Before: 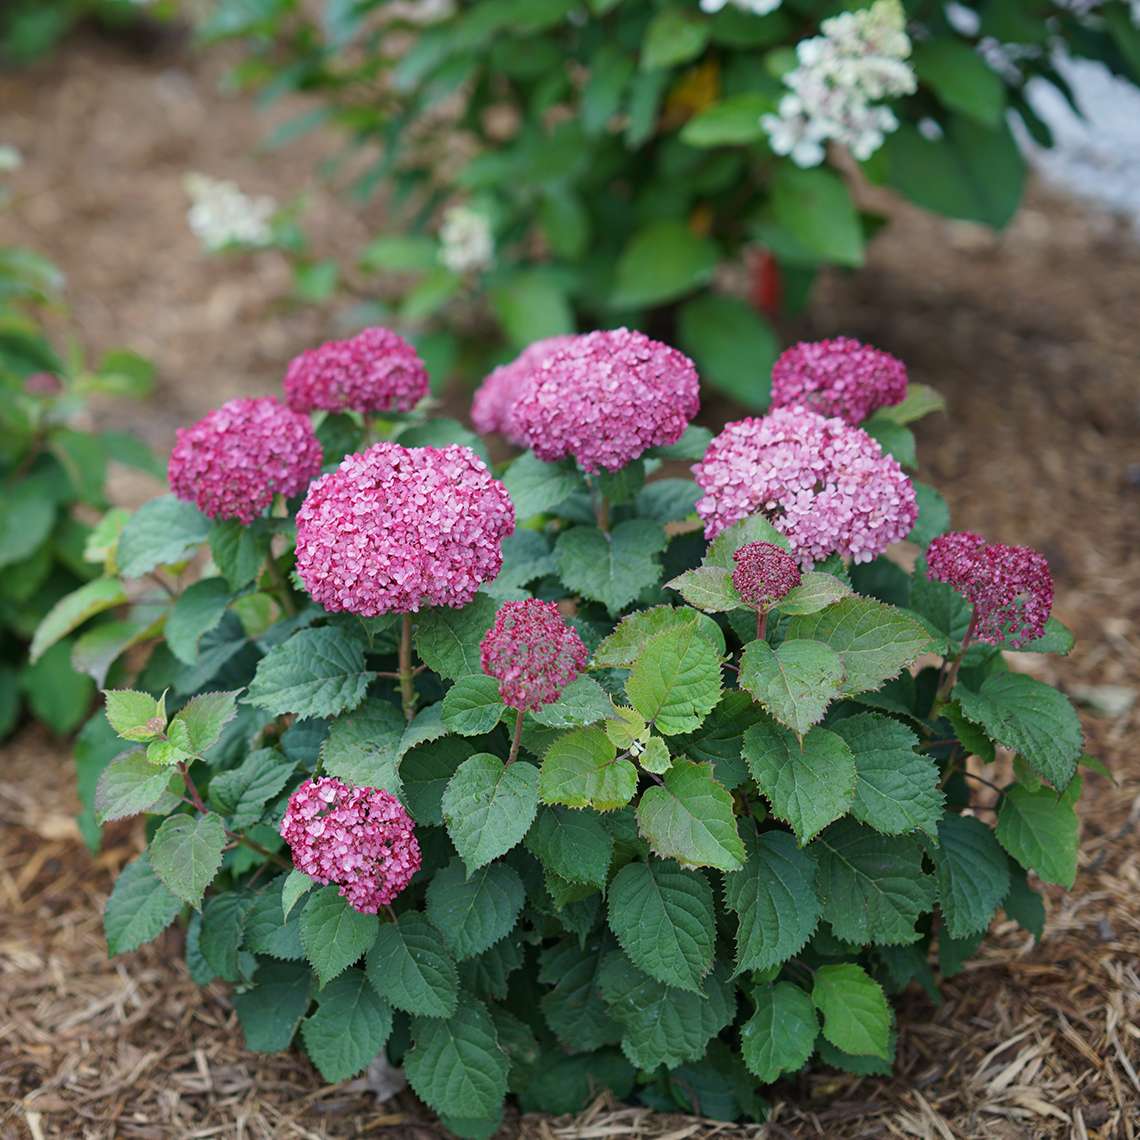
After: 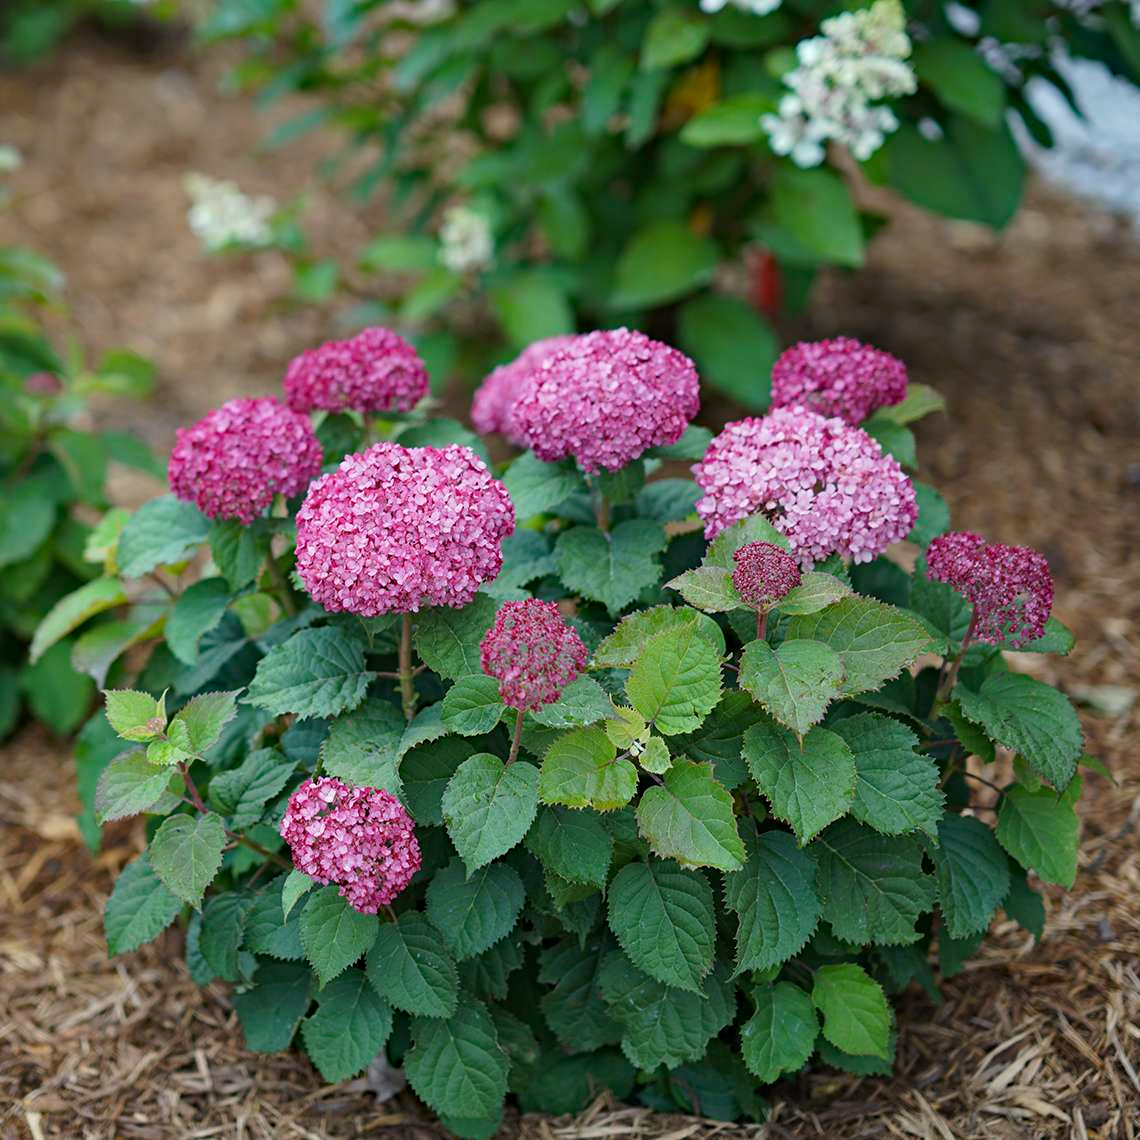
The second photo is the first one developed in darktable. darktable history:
haze removal: strength 0.301, distance 0.253, compatibility mode true, adaptive false
